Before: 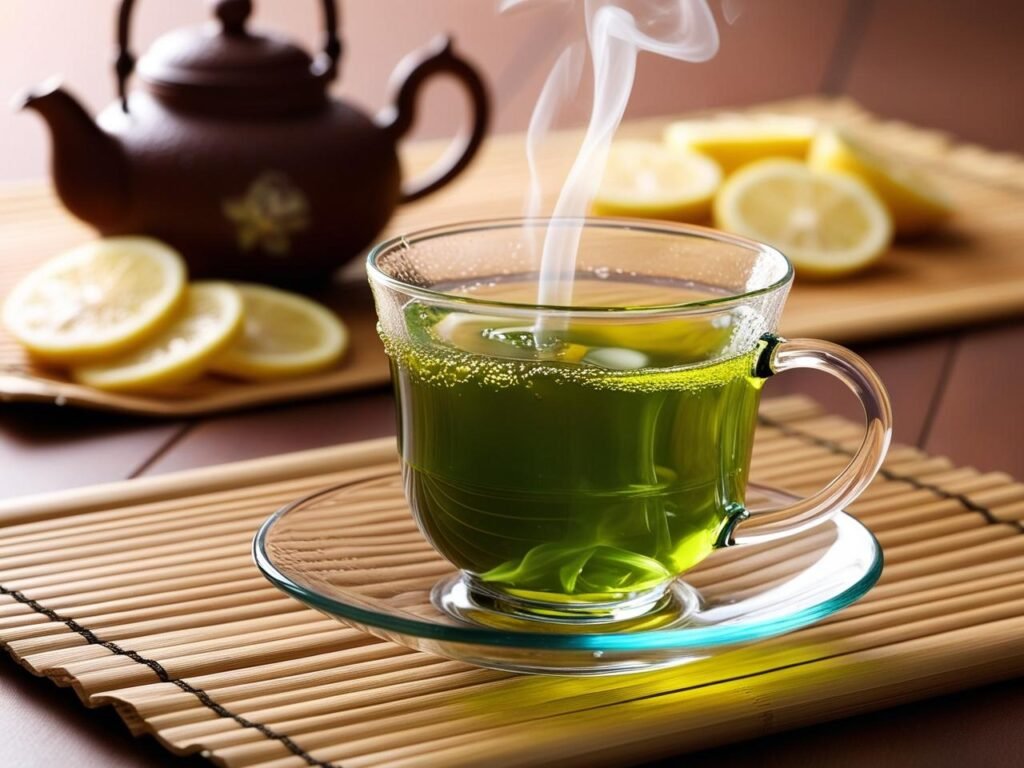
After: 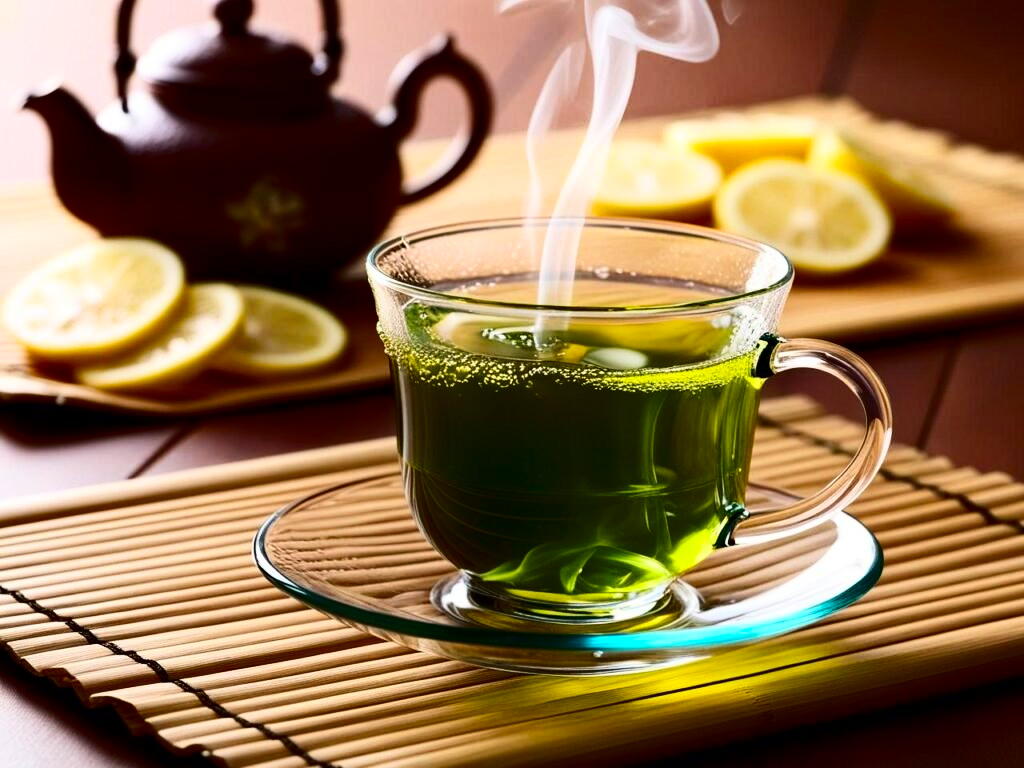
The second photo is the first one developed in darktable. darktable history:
haze removal: adaptive false
contrast brightness saturation: contrast 0.32, brightness -0.08, saturation 0.17
